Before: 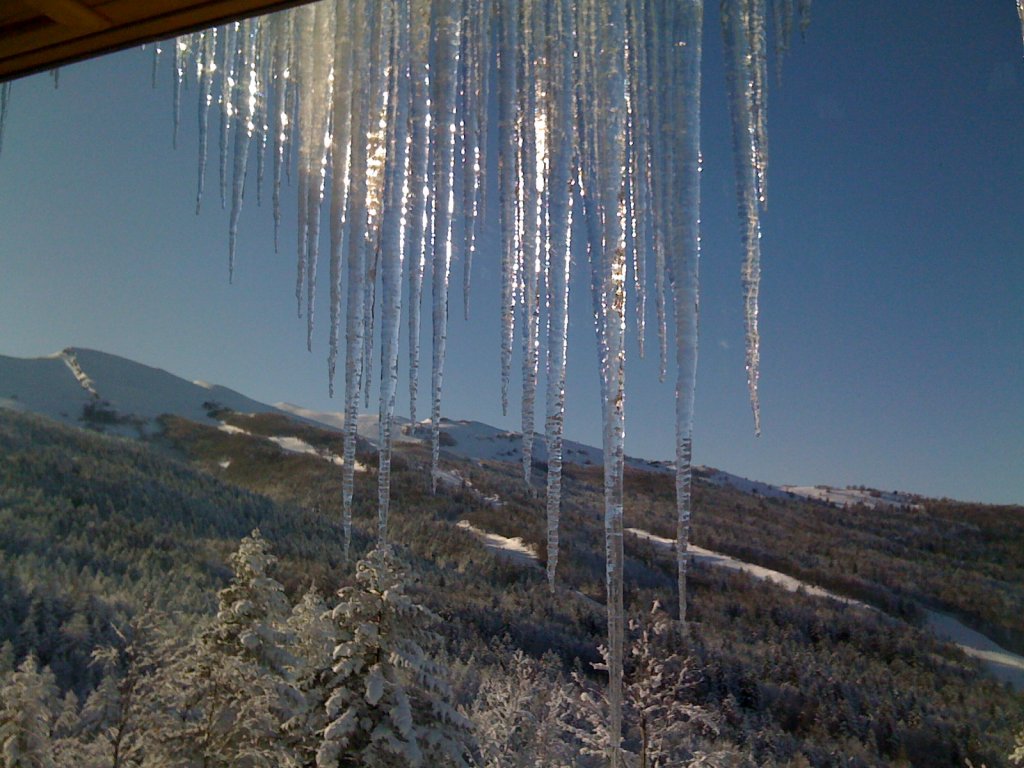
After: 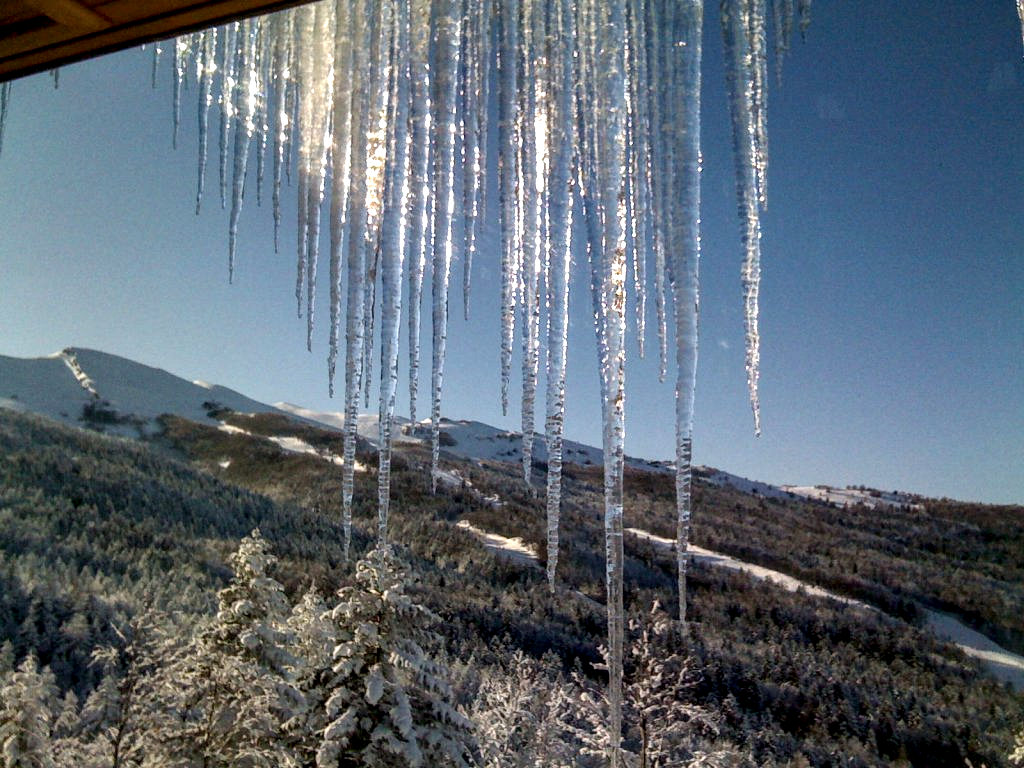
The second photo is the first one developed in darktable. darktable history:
exposure: black level correction 0.001, exposure 0.499 EV, compensate highlight preservation false
local contrast: highlights 4%, shadows 2%, detail 182%
